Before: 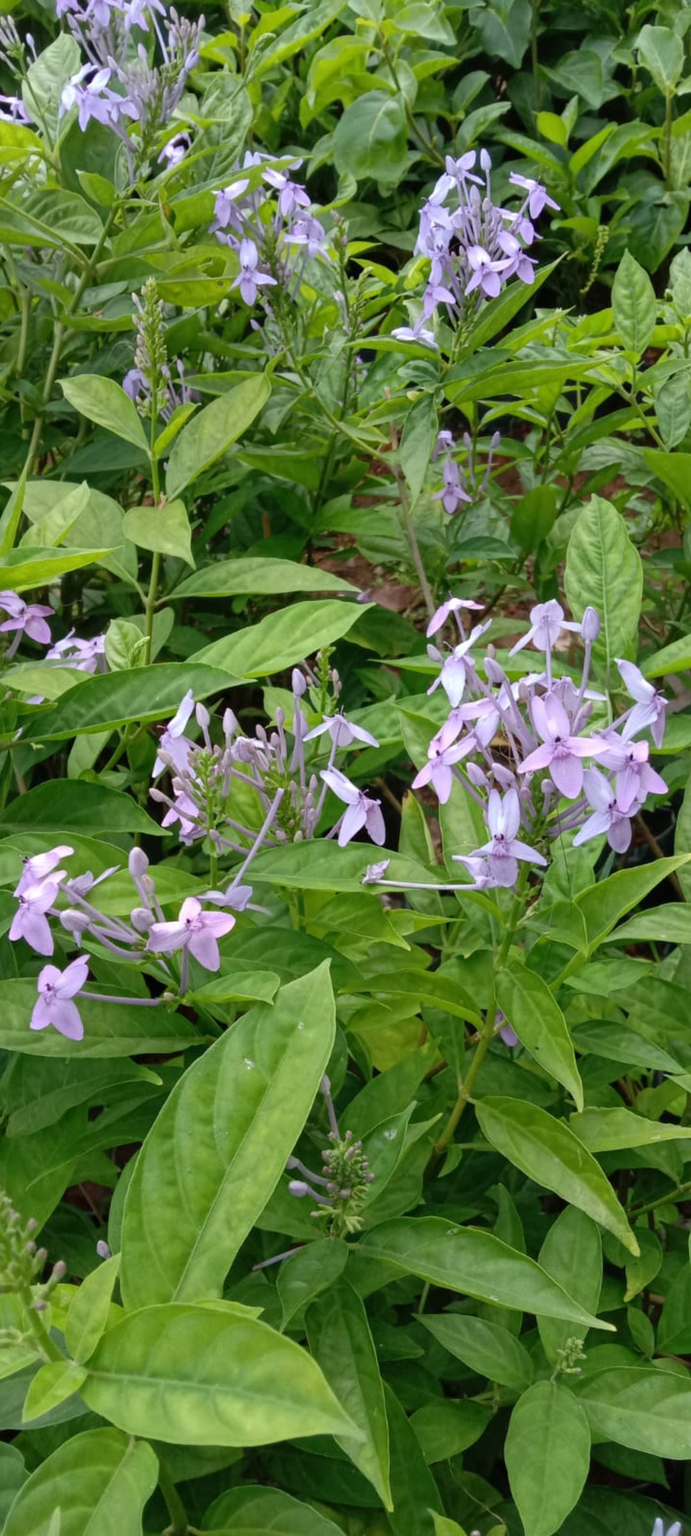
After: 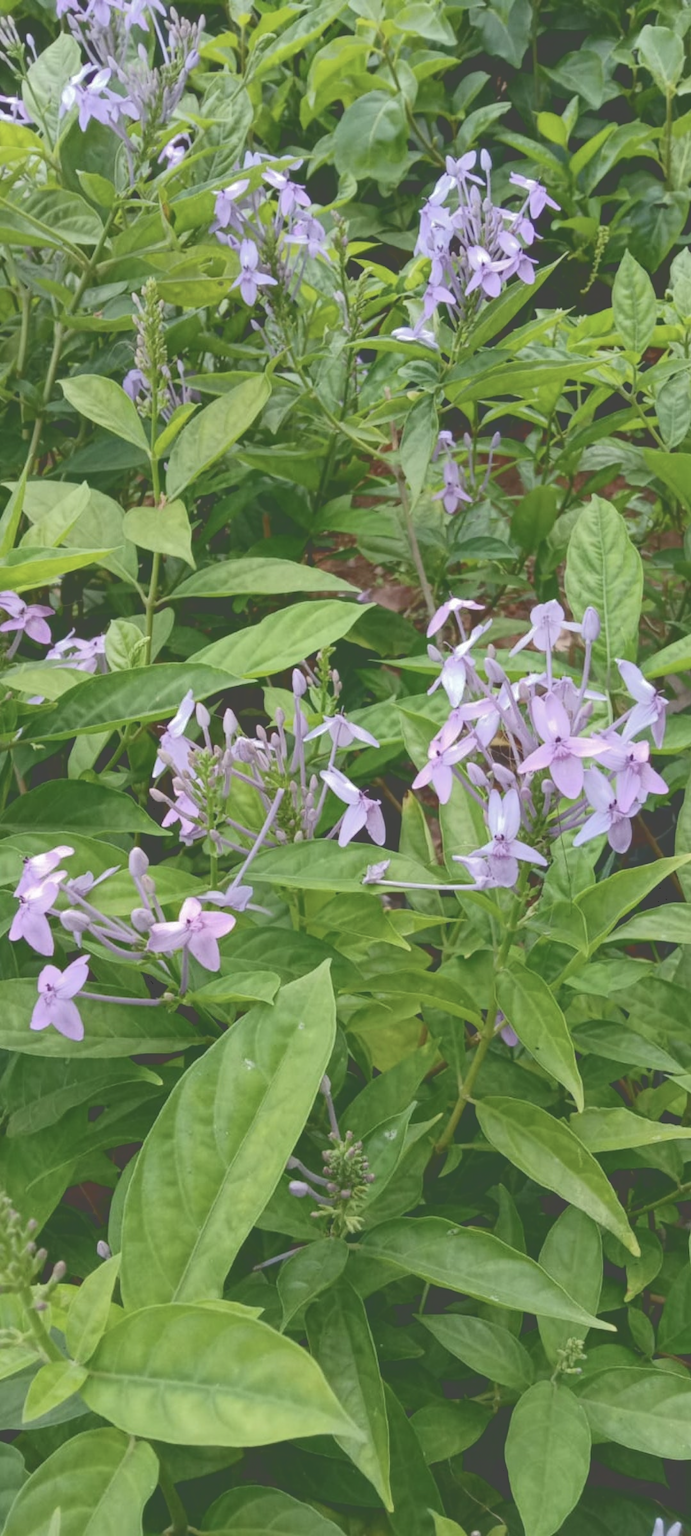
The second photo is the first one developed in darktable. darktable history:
tone curve: curves: ch0 [(0, 0) (0.003, 0.277) (0.011, 0.277) (0.025, 0.279) (0.044, 0.282) (0.069, 0.286) (0.1, 0.289) (0.136, 0.294) (0.177, 0.318) (0.224, 0.345) (0.277, 0.379) (0.335, 0.425) (0.399, 0.481) (0.468, 0.542) (0.543, 0.594) (0.623, 0.662) (0.709, 0.731) (0.801, 0.792) (0.898, 0.851) (1, 1)], color space Lab, independent channels, preserve colors none
contrast brightness saturation: contrast 0.107, saturation -0.167
